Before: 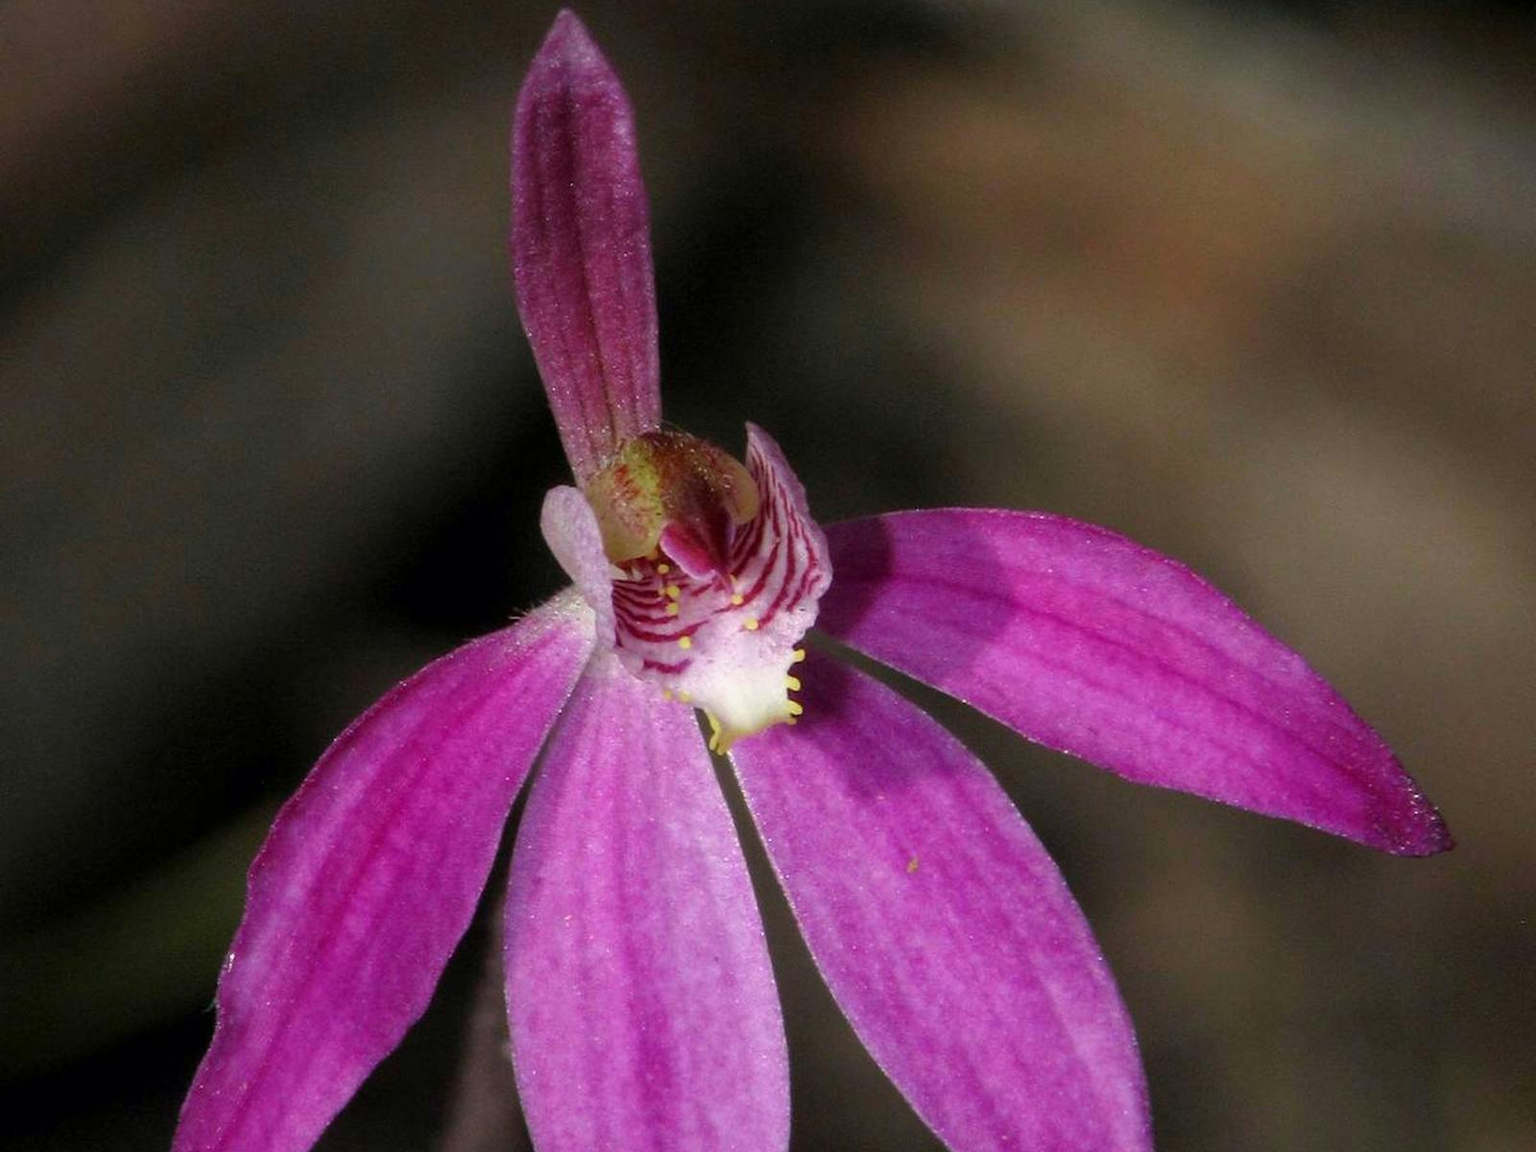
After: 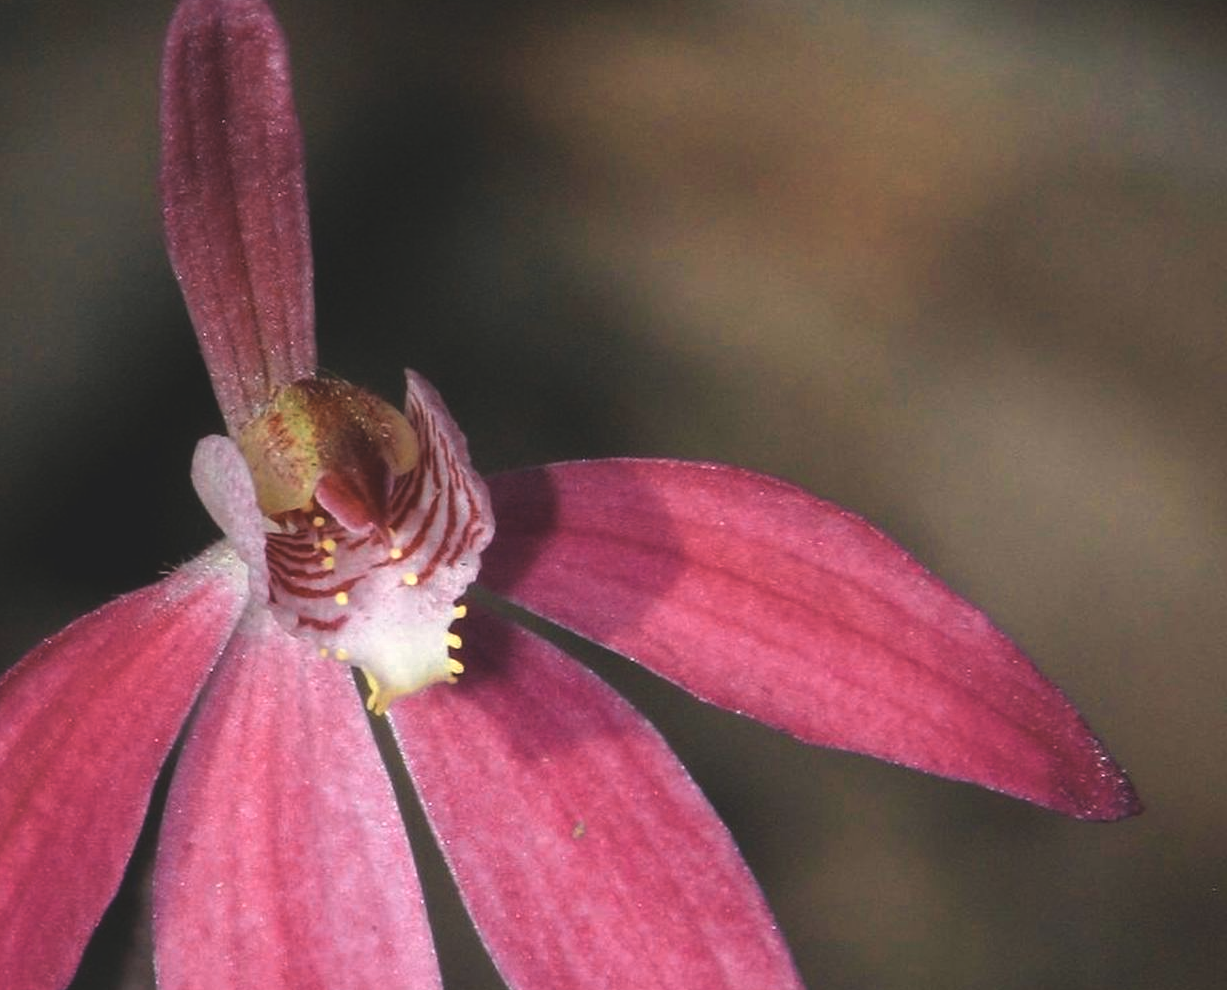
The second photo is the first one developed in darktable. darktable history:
crop: left 23.303%, top 5.918%, bottom 11.548%
exposure: black level correction -0.015, compensate exposure bias true, compensate highlight preservation false
color zones: curves: ch0 [(0.018, 0.548) (0.197, 0.654) (0.425, 0.447) (0.605, 0.658) (0.732, 0.579)]; ch1 [(0.105, 0.531) (0.224, 0.531) (0.386, 0.39) (0.618, 0.456) (0.732, 0.456) (0.956, 0.421)]; ch2 [(0.039, 0.583) (0.215, 0.465) (0.399, 0.544) (0.465, 0.548) (0.614, 0.447) (0.724, 0.43) (0.882, 0.623) (0.956, 0.632)]
